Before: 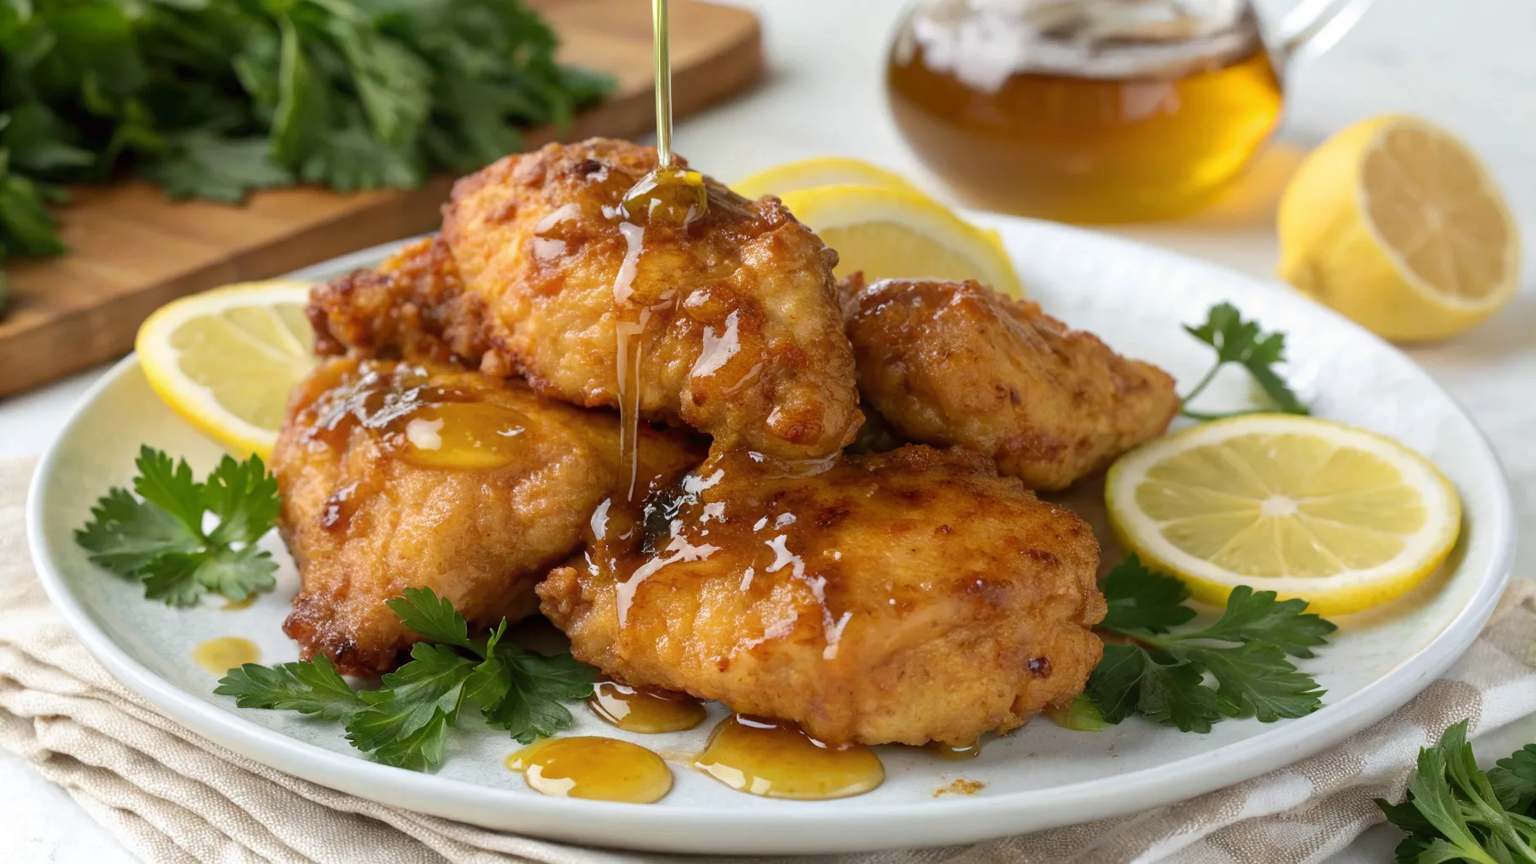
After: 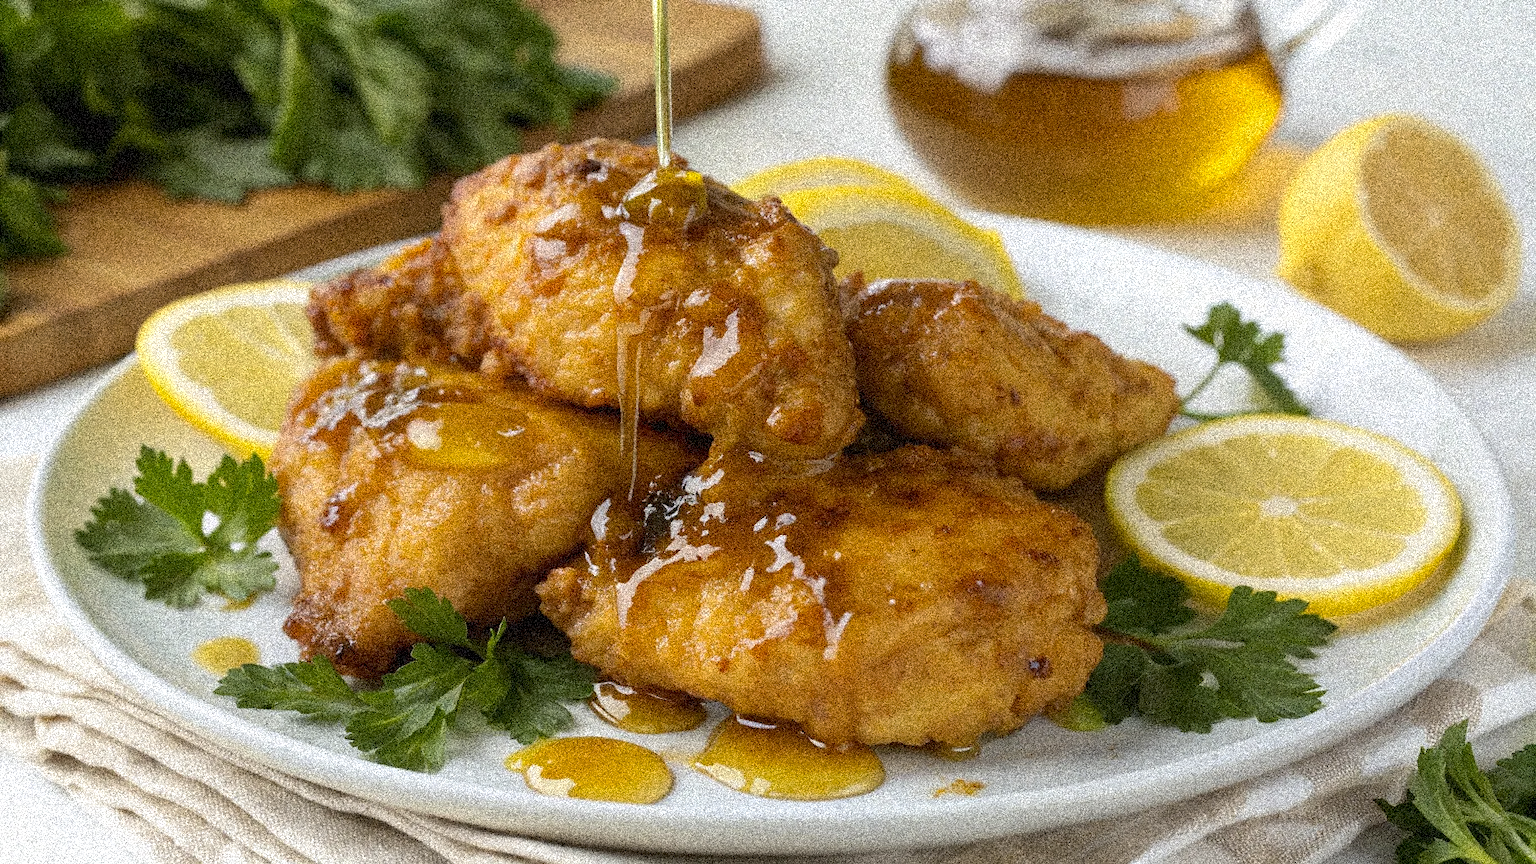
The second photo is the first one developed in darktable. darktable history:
color contrast: green-magenta contrast 0.8, blue-yellow contrast 1.1, unbound 0
grain: coarseness 3.75 ISO, strength 100%, mid-tones bias 0%
